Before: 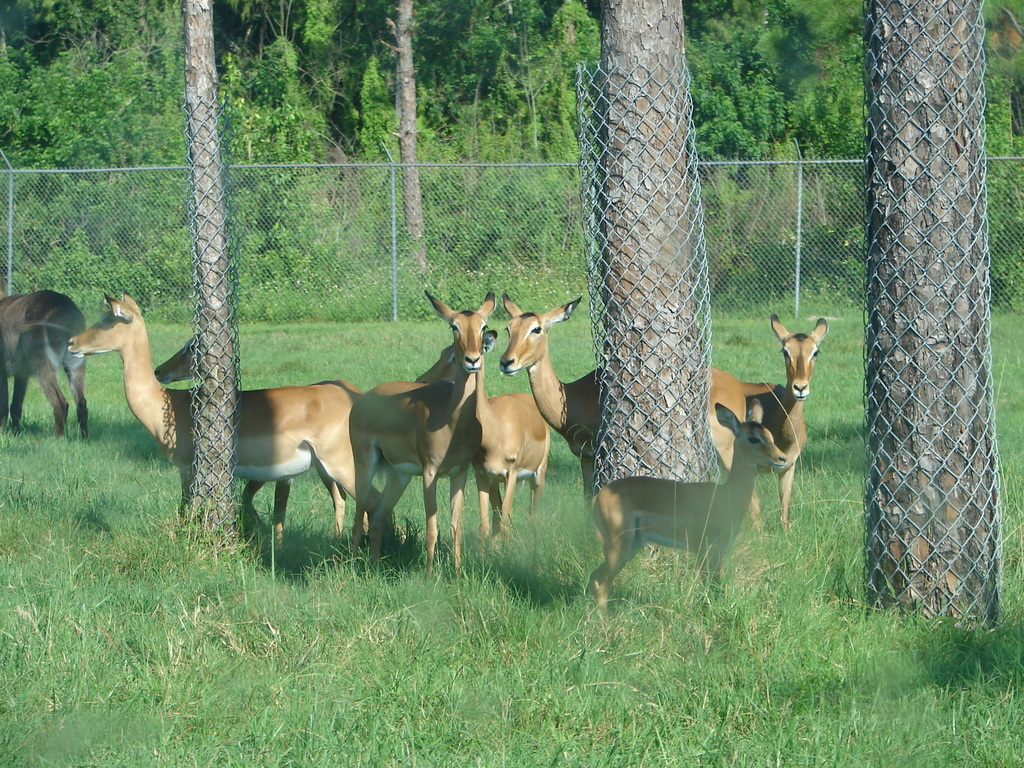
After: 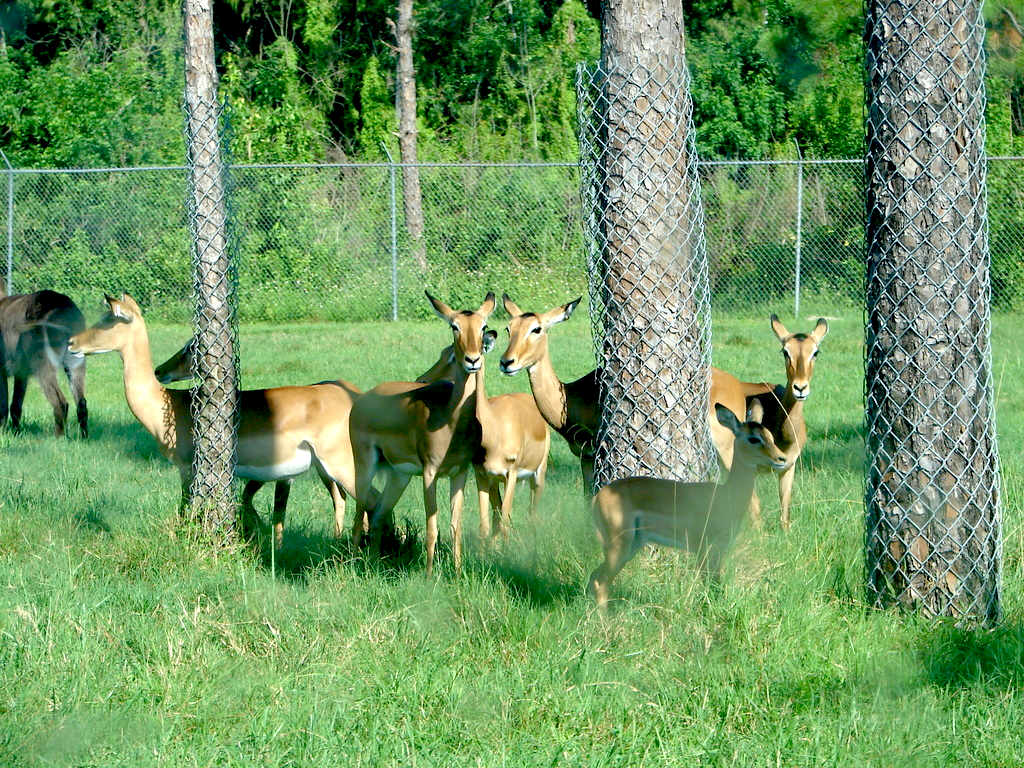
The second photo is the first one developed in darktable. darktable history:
exposure: black level correction 0.04, exposure 0.5 EV, compensate exposure bias true, compensate highlight preservation false
